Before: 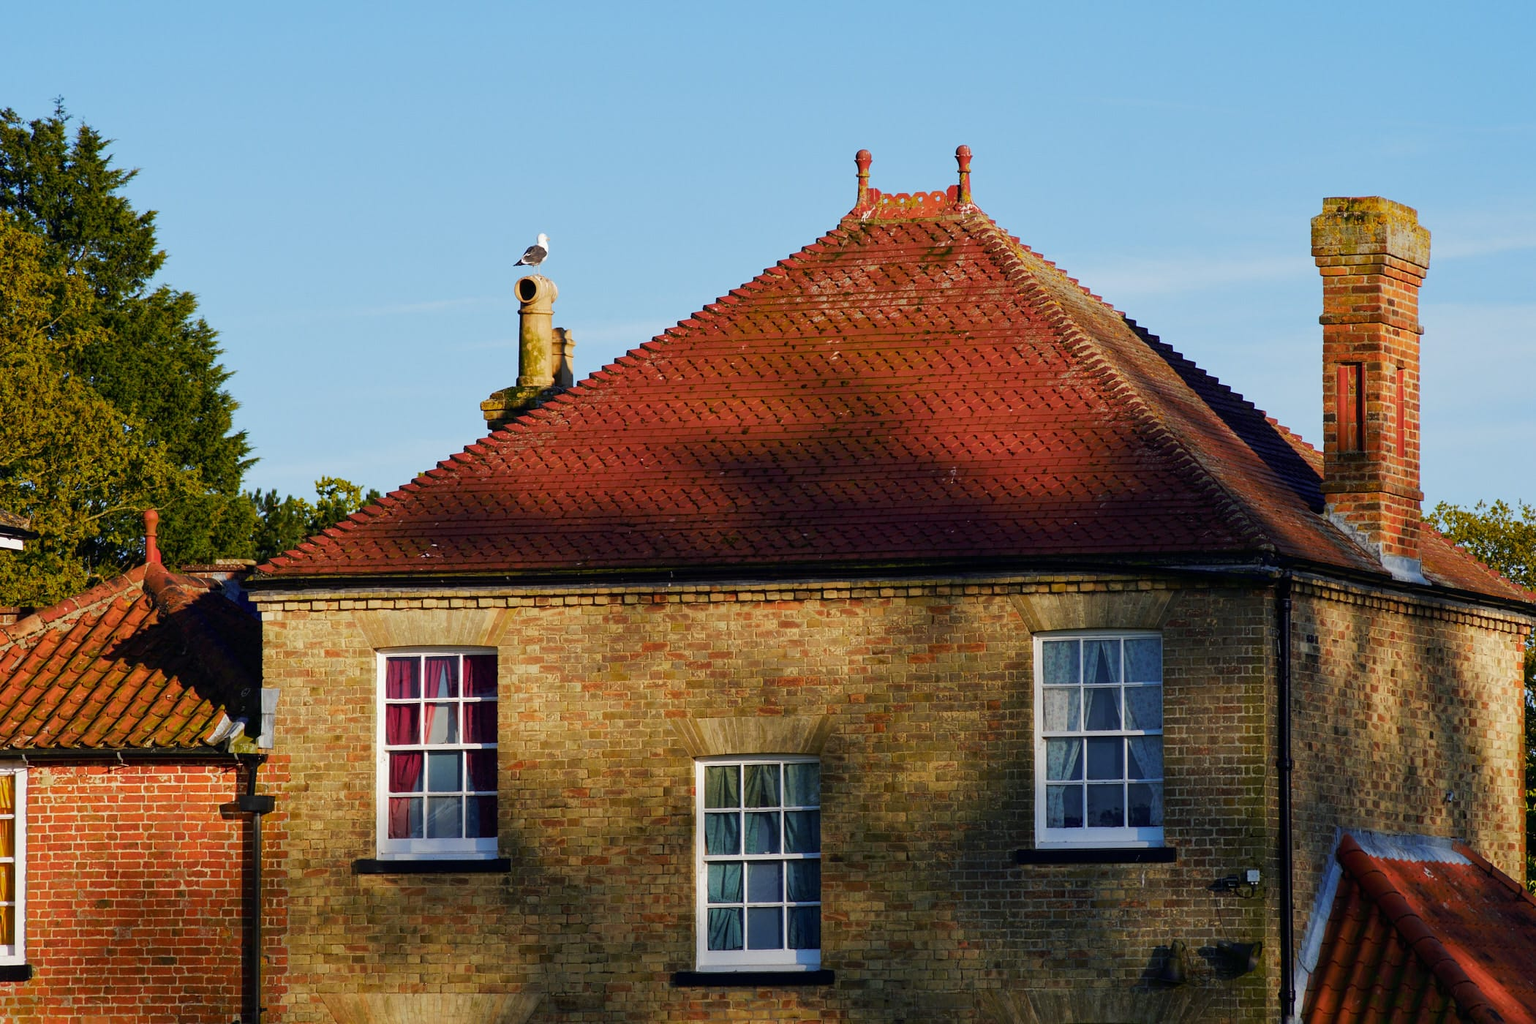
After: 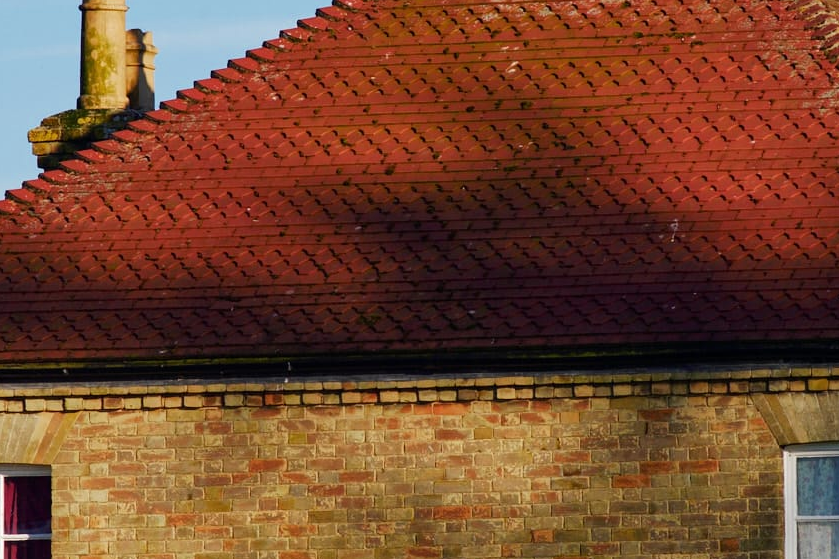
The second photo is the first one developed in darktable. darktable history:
color zones: curves: ch0 [(0, 0.5) (0.143, 0.5) (0.286, 0.5) (0.429, 0.5) (0.571, 0.5) (0.714, 0.476) (0.857, 0.5) (1, 0.5)]; ch2 [(0, 0.5) (0.143, 0.5) (0.286, 0.5) (0.429, 0.5) (0.571, 0.5) (0.714, 0.487) (0.857, 0.5) (1, 0.5)]
crop: left 30%, top 30%, right 30%, bottom 30%
